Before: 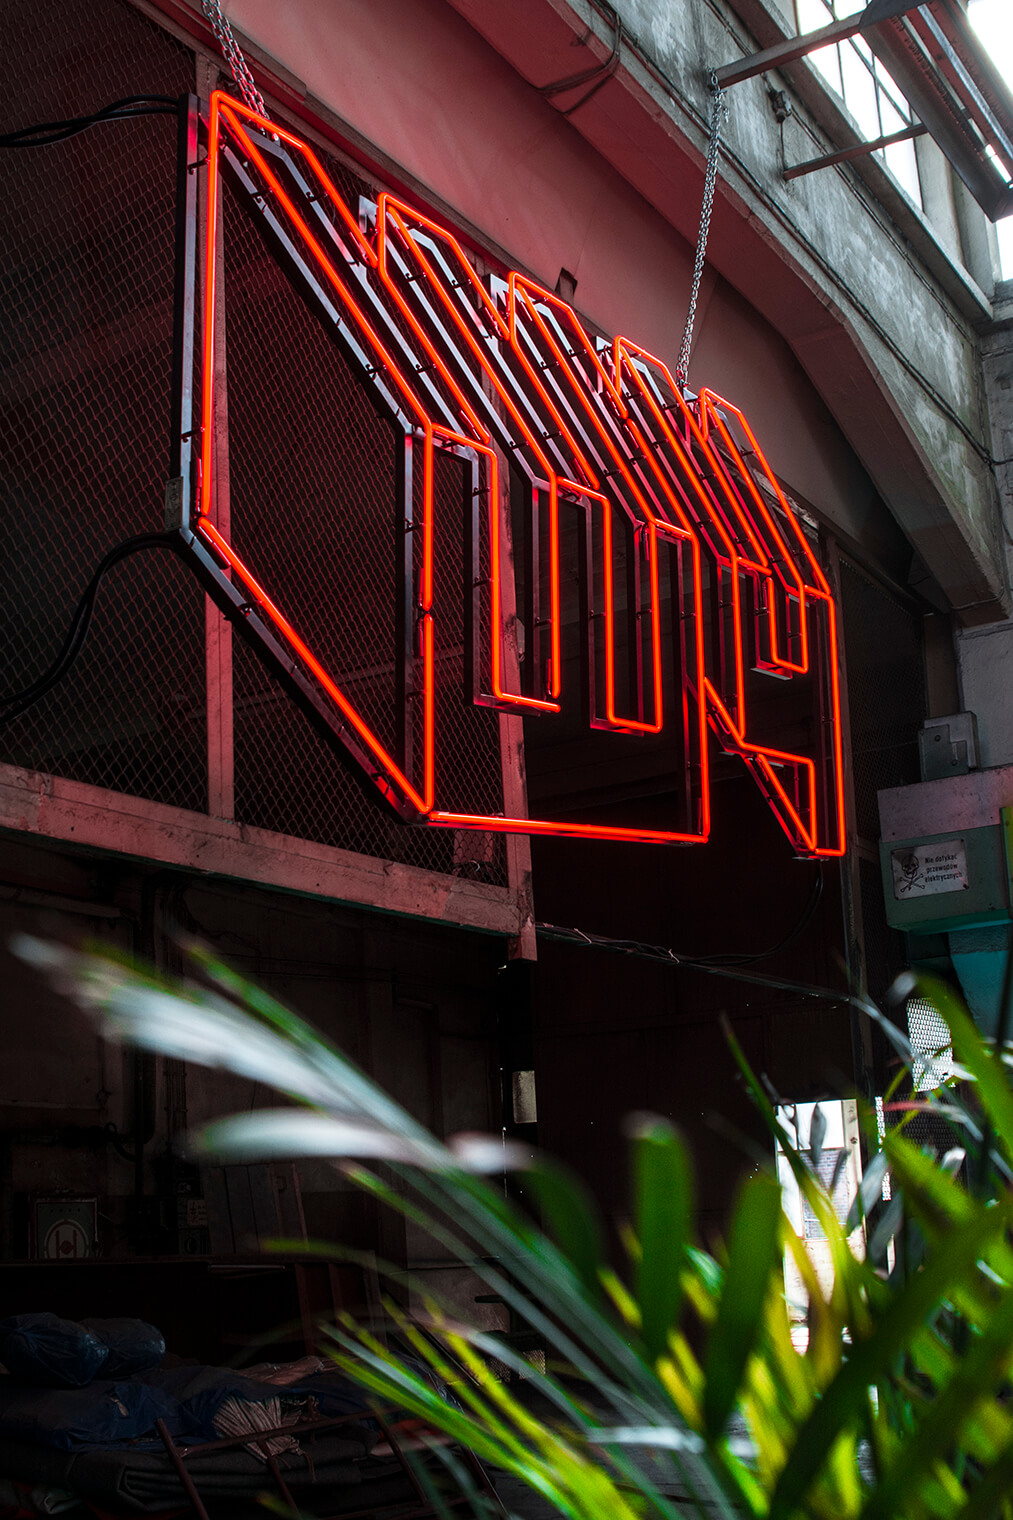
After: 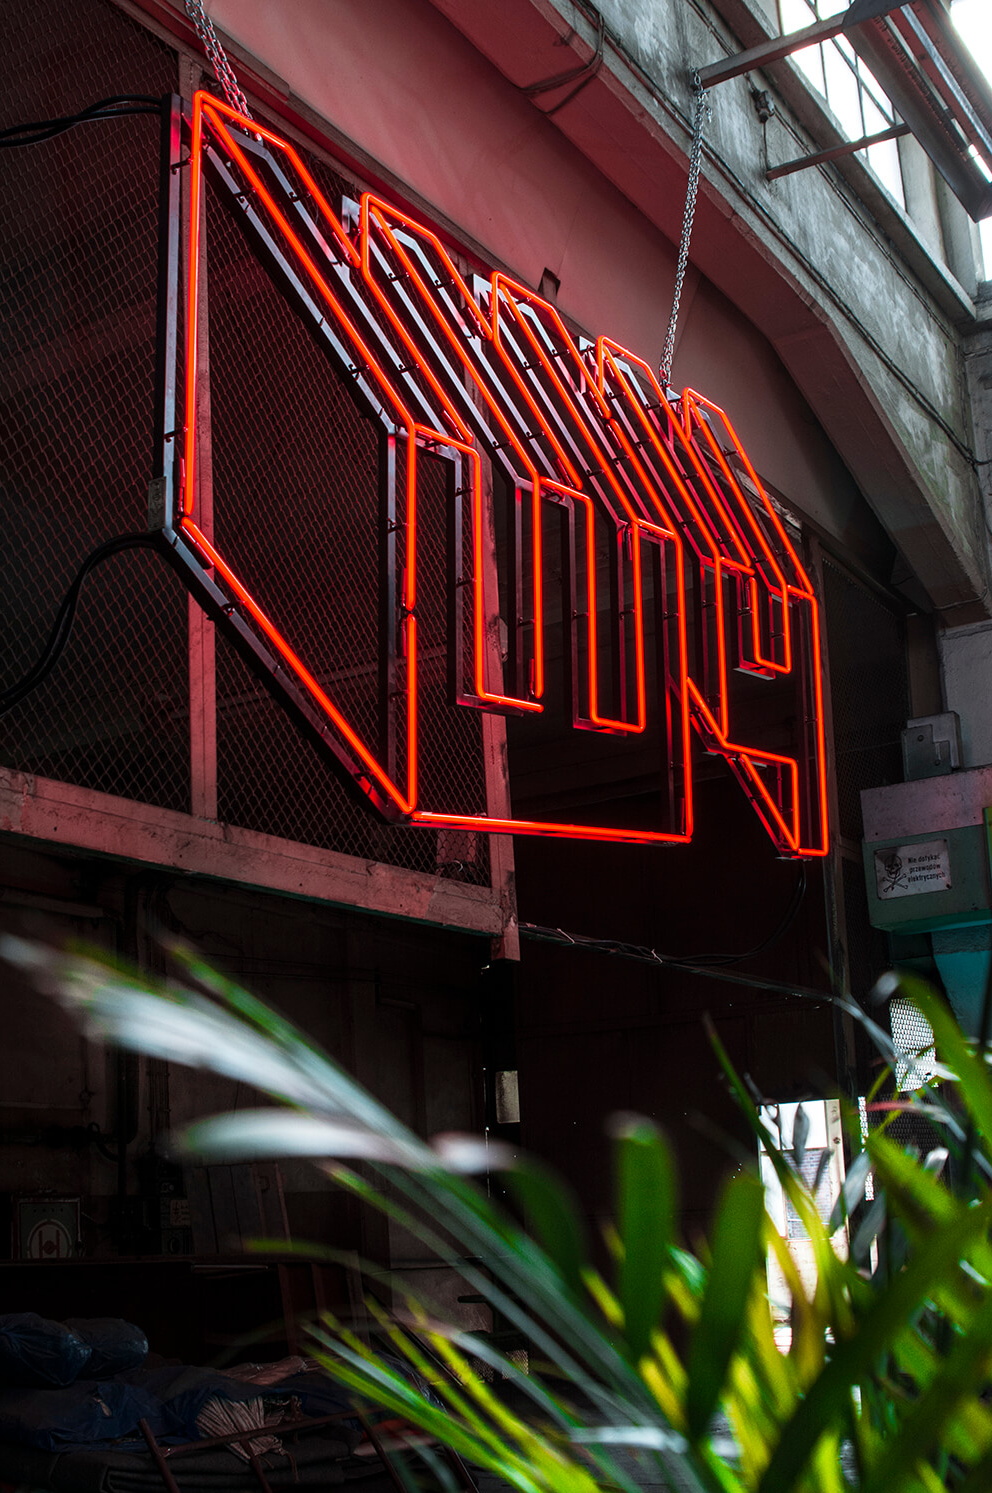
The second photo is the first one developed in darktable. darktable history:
crop: left 1.732%, right 0.278%, bottom 1.756%
